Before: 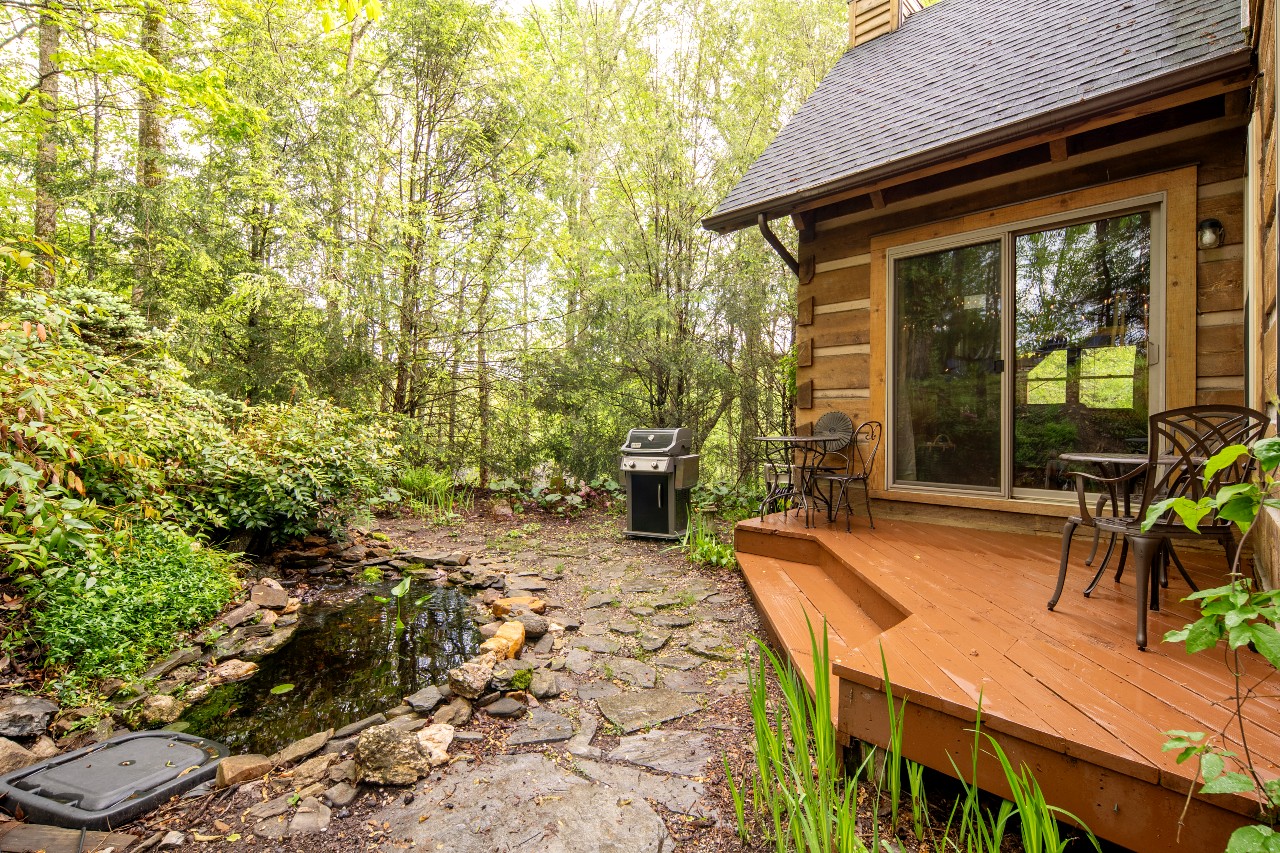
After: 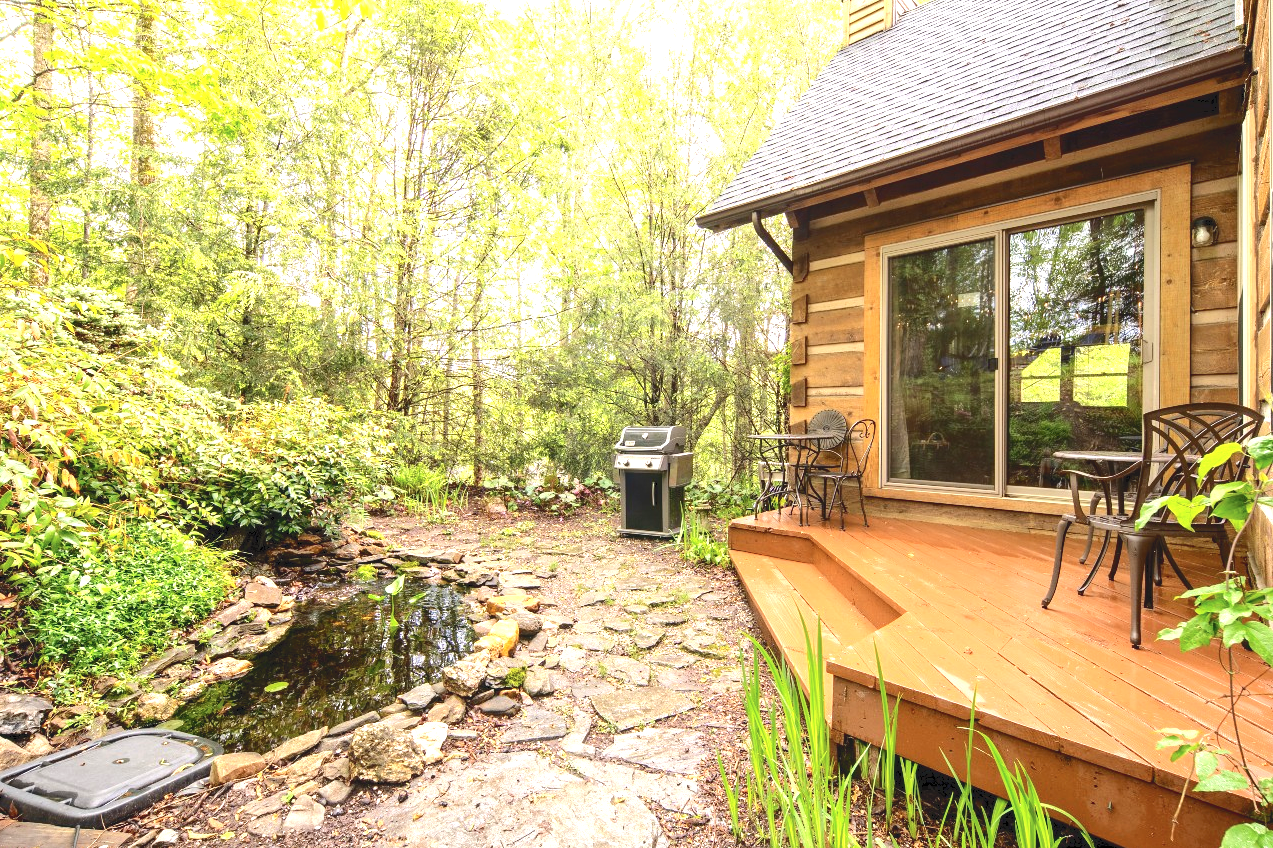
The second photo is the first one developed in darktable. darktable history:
crop and rotate: left 0.471%, top 0.294%, bottom 0.283%
tone curve: curves: ch0 [(0, 0) (0.003, 0.068) (0.011, 0.079) (0.025, 0.092) (0.044, 0.107) (0.069, 0.121) (0.1, 0.134) (0.136, 0.16) (0.177, 0.198) (0.224, 0.242) (0.277, 0.312) (0.335, 0.384) (0.399, 0.461) (0.468, 0.539) (0.543, 0.622) (0.623, 0.691) (0.709, 0.763) (0.801, 0.833) (0.898, 0.909) (1, 1)], color space Lab, independent channels, preserve colors none
exposure: exposure 1 EV, compensate exposure bias true, compensate highlight preservation false
contrast brightness saturation: saturation -0.051
shadows and highlights: shadows 43.13, highlights 7.24
